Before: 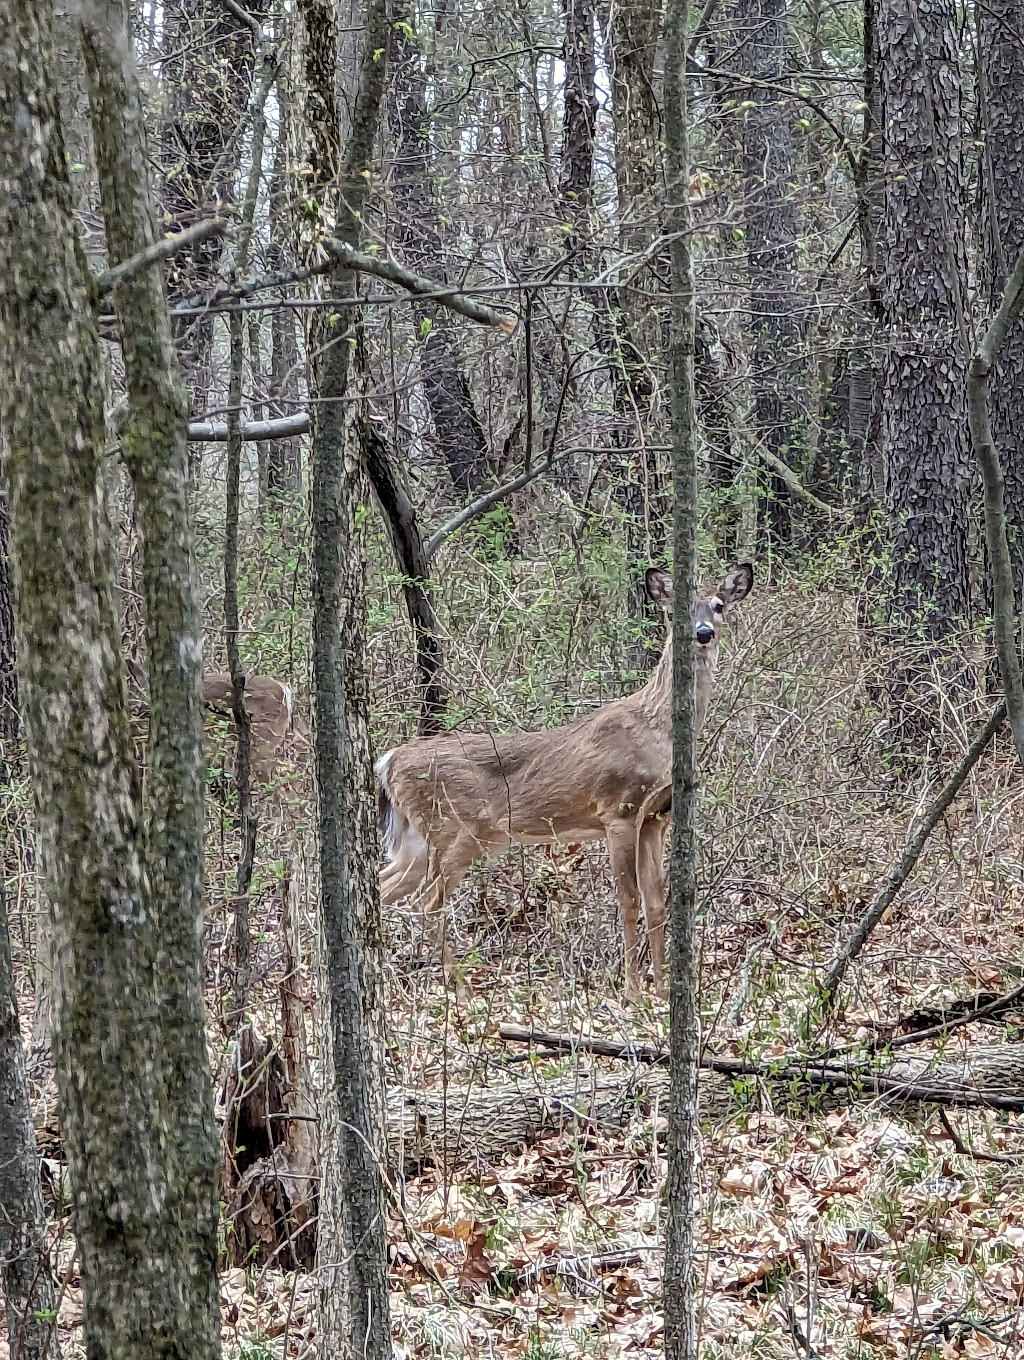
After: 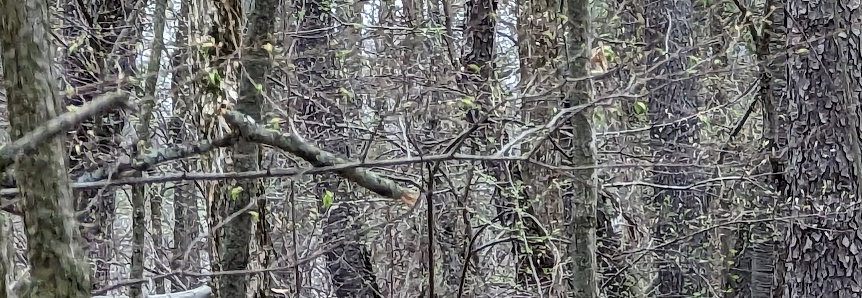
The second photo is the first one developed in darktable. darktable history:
crop and rotate: left 9.639%, top 9.408%, right 6.111%, bottom 68.639%
